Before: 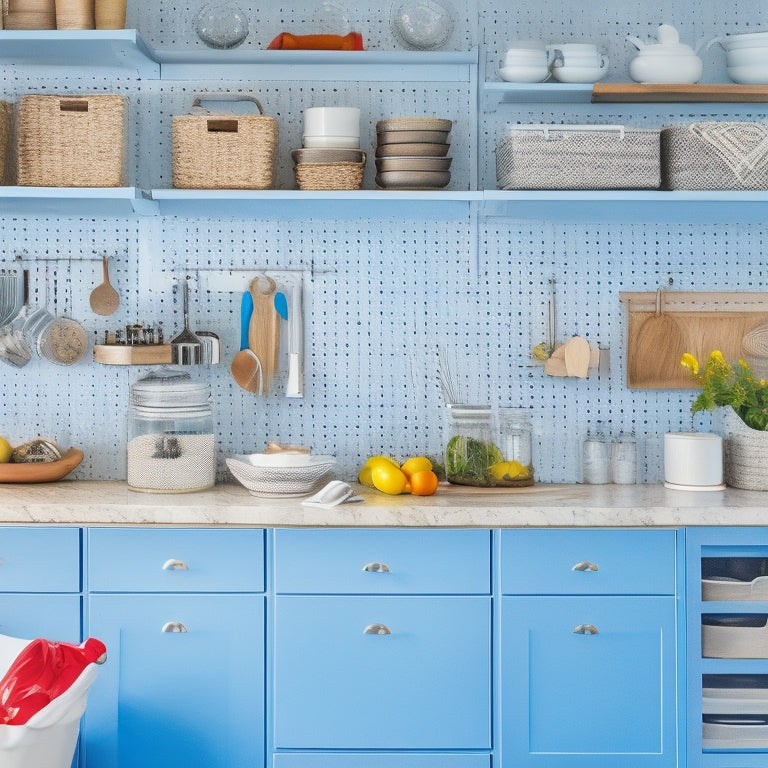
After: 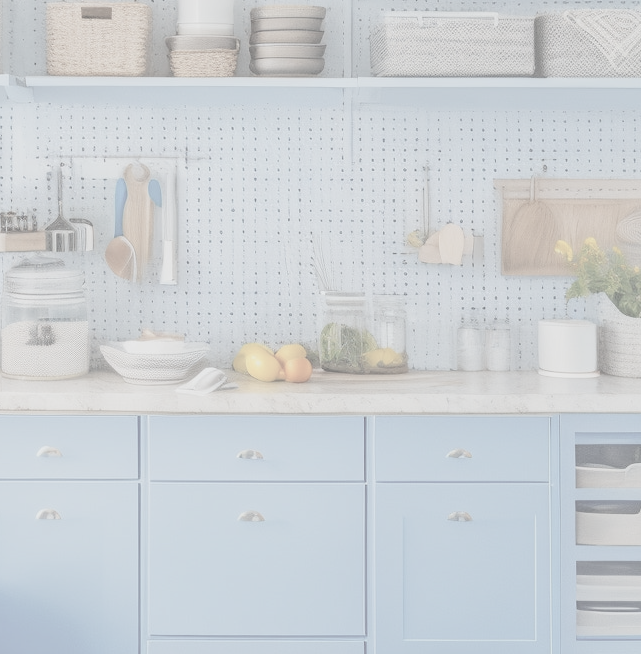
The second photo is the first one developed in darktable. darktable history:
contrast brightness saturation: contrast -0.331, brightness 0.752, saturation -0.774
crop: left 16.531%, top 14.723%
